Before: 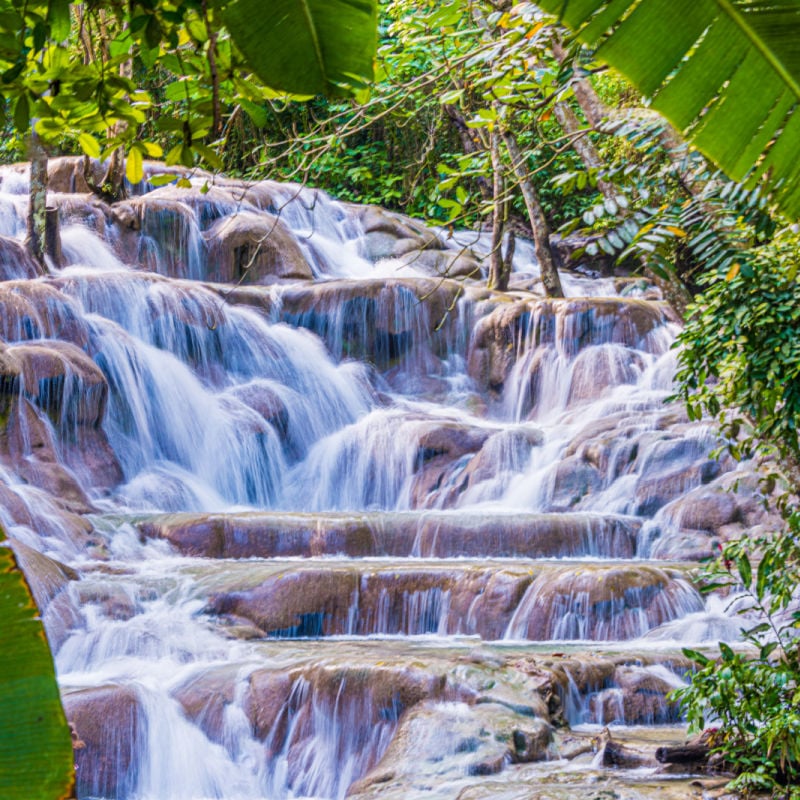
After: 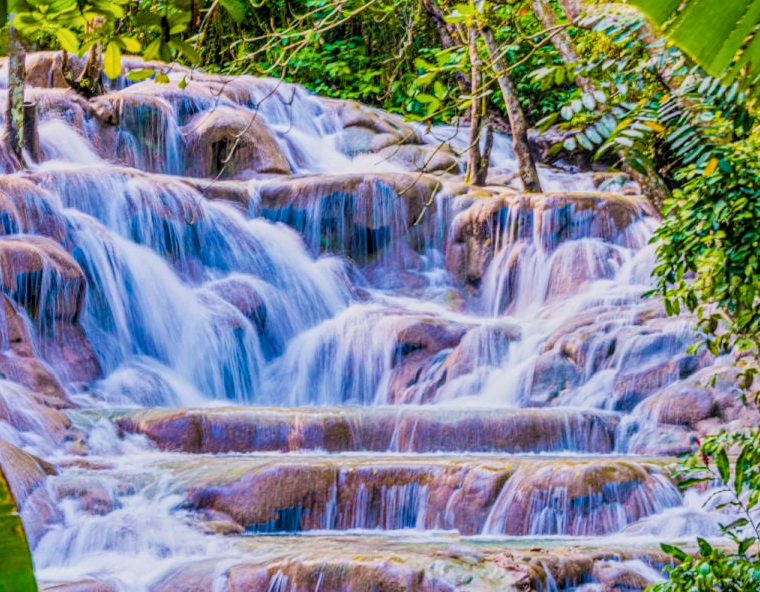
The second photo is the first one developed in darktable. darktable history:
color balance rgb: perceptual saturation grading › global saturation 36%, perceptual brilliance grading › global brilliance 10%, global vibrance 20%
local contrast: on, module defaults
shadows and highlights: radius 108.52, shadows 23.73, highlights -59.32, low approximation 0.01, soften with gaussian
crop and rotate: left 2.991%, top 13.302%, right 1.981%, bottom 12.636%
filmic rgb: black relative exposure -7.48 EV, white relative exposure 4.83 EV, hardness 3.4, color science v6 (2022)
